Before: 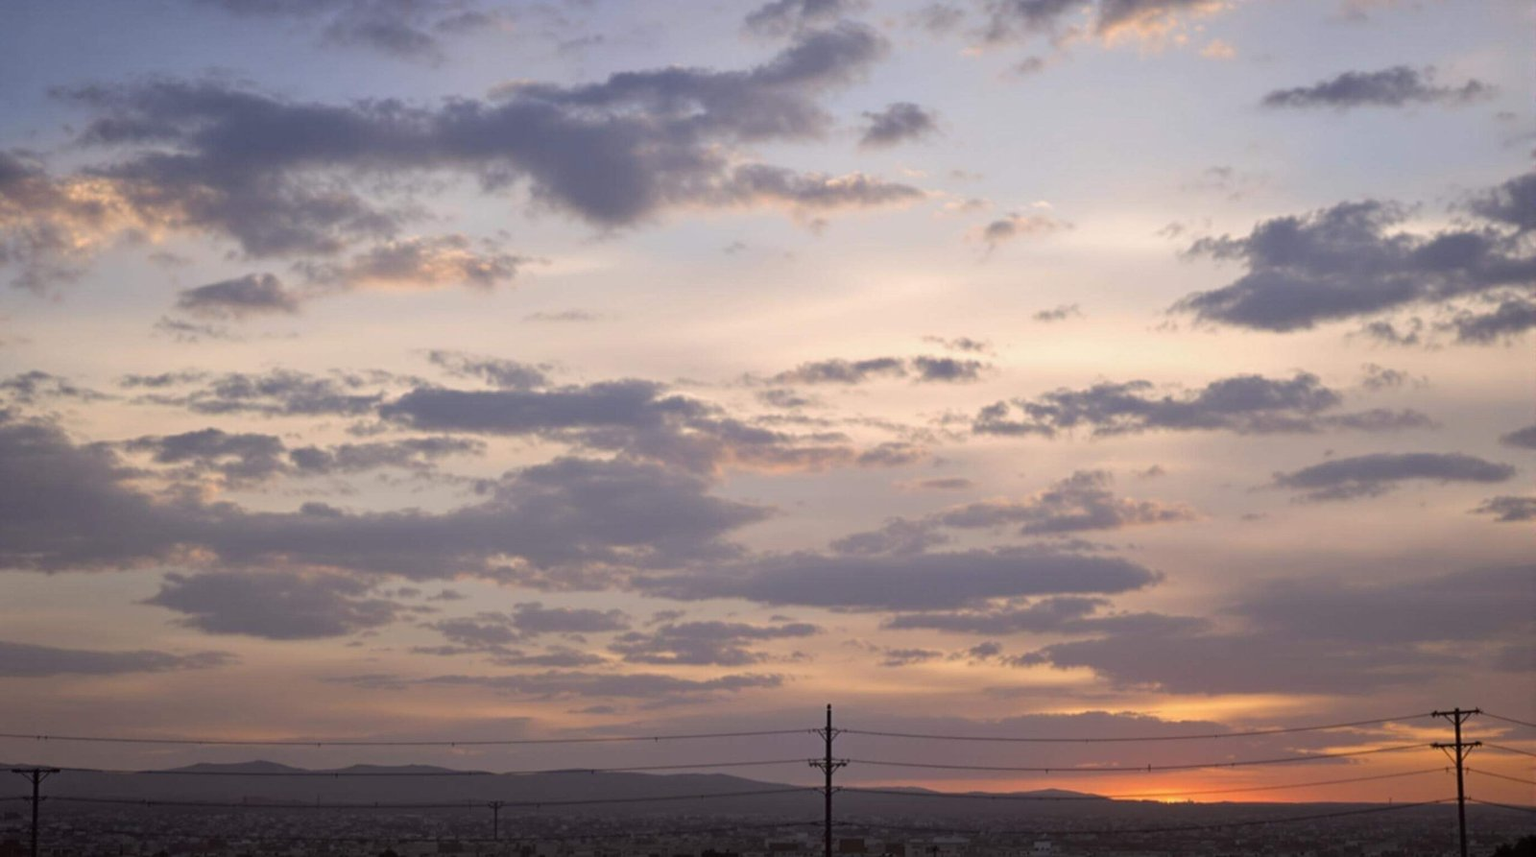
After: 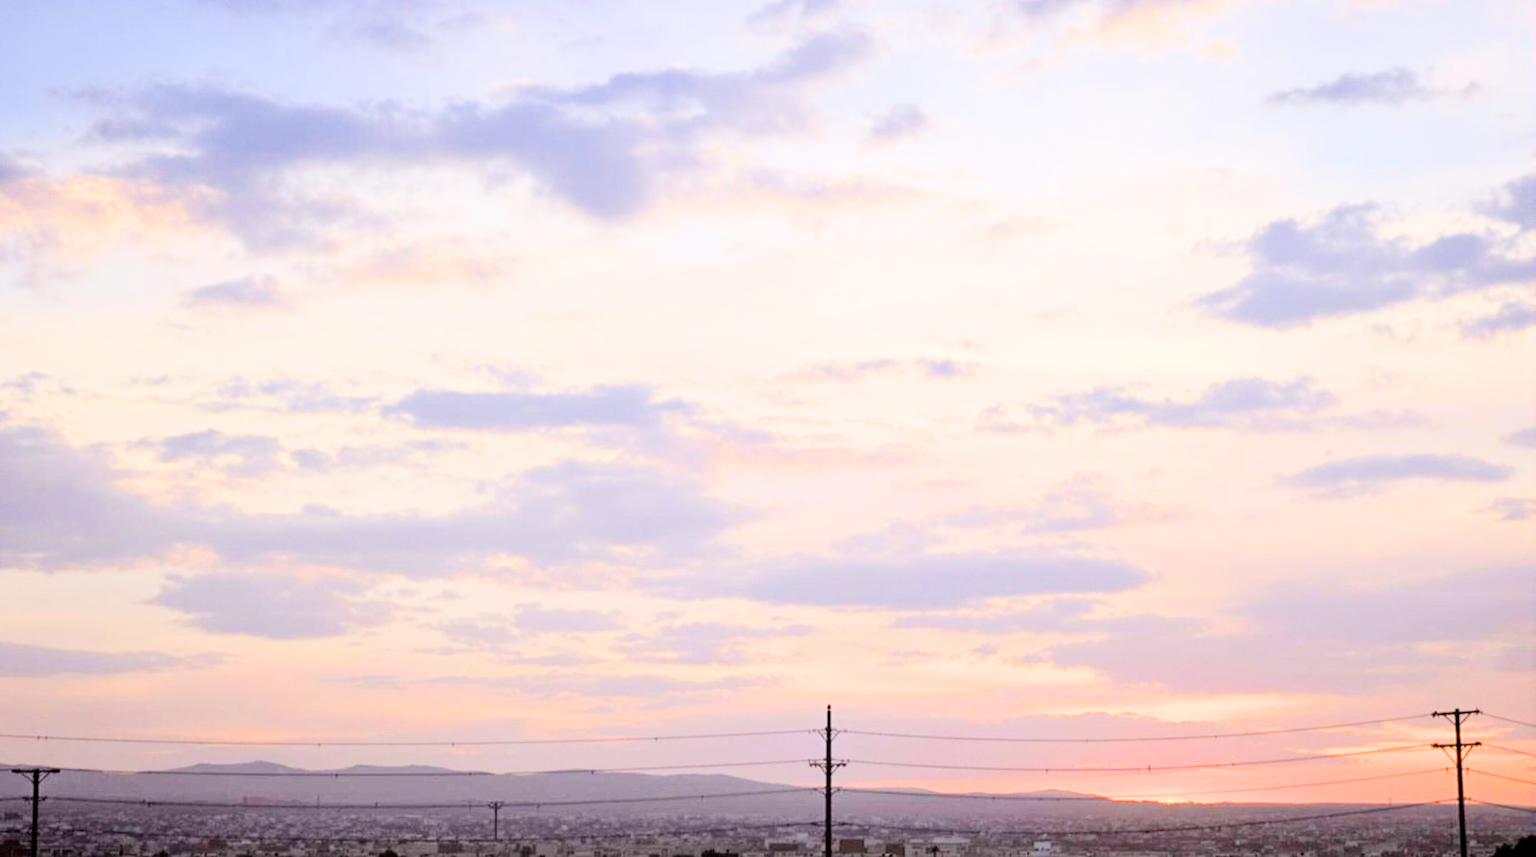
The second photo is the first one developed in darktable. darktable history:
exposure: black level correction 0.001, exposure 2.607 EV, compensate exposure bias true, compensate highlight preservation false
filmic rgb: black relative exposure -4.14 EV, white relative exposure 5.1 EV, hardness 2.11, contrast 1.165
contrast brightness saturation: contrast 0.09, saturation 0.28
